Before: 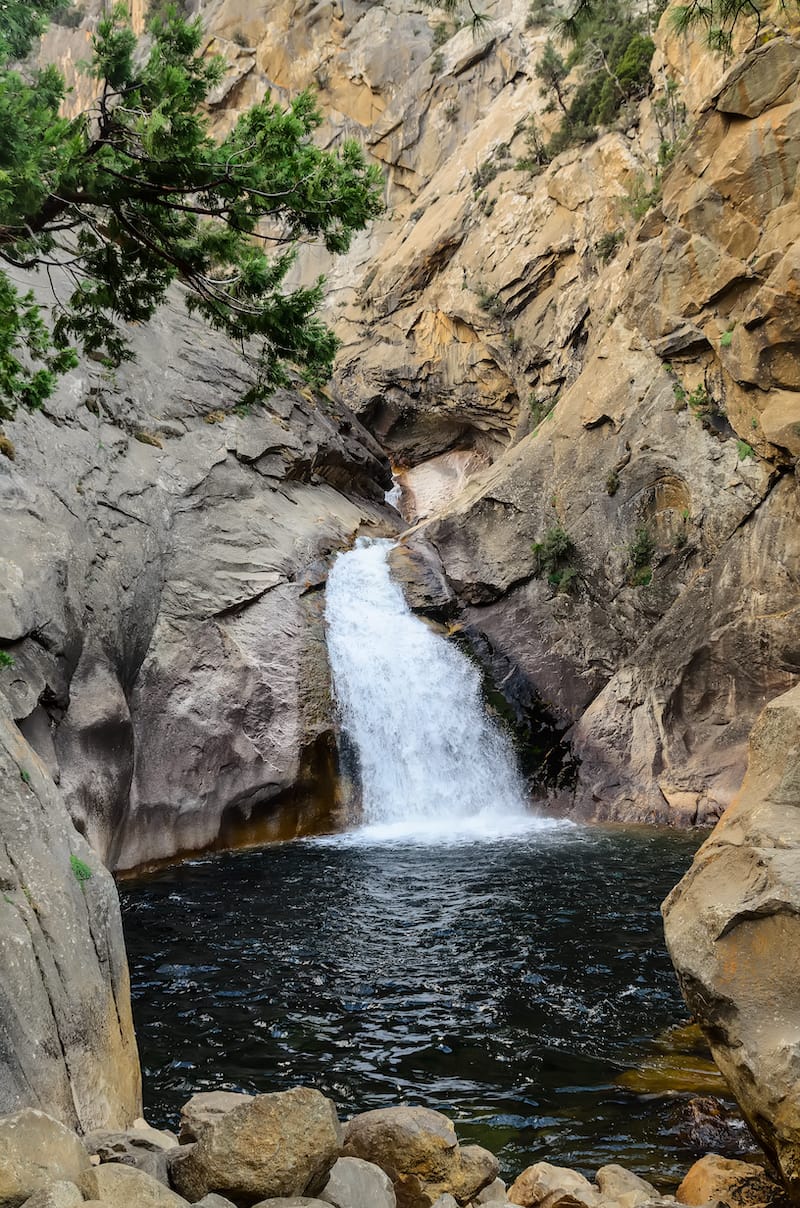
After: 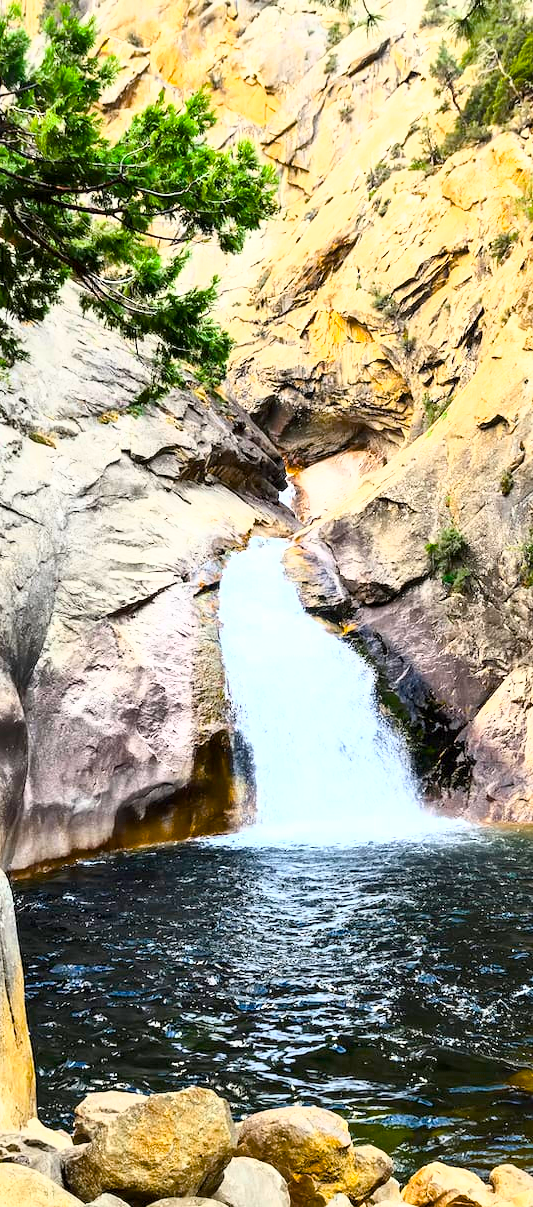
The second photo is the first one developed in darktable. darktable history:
crop and rotate: left 13.409%, right 19.949%
base curve: curves: ch0 [(0, 0) (0.495, 0.917) (1, 1)]
color balance rgb: perceptual saturation grading › global saturation 25.616%, global vibrance 16.595%, saturation formula JzAzBz (2021)
exposure: black level correction 0.001, exposure 0.498 EV, compensate exposure bias true, compensate highlight preservation false
